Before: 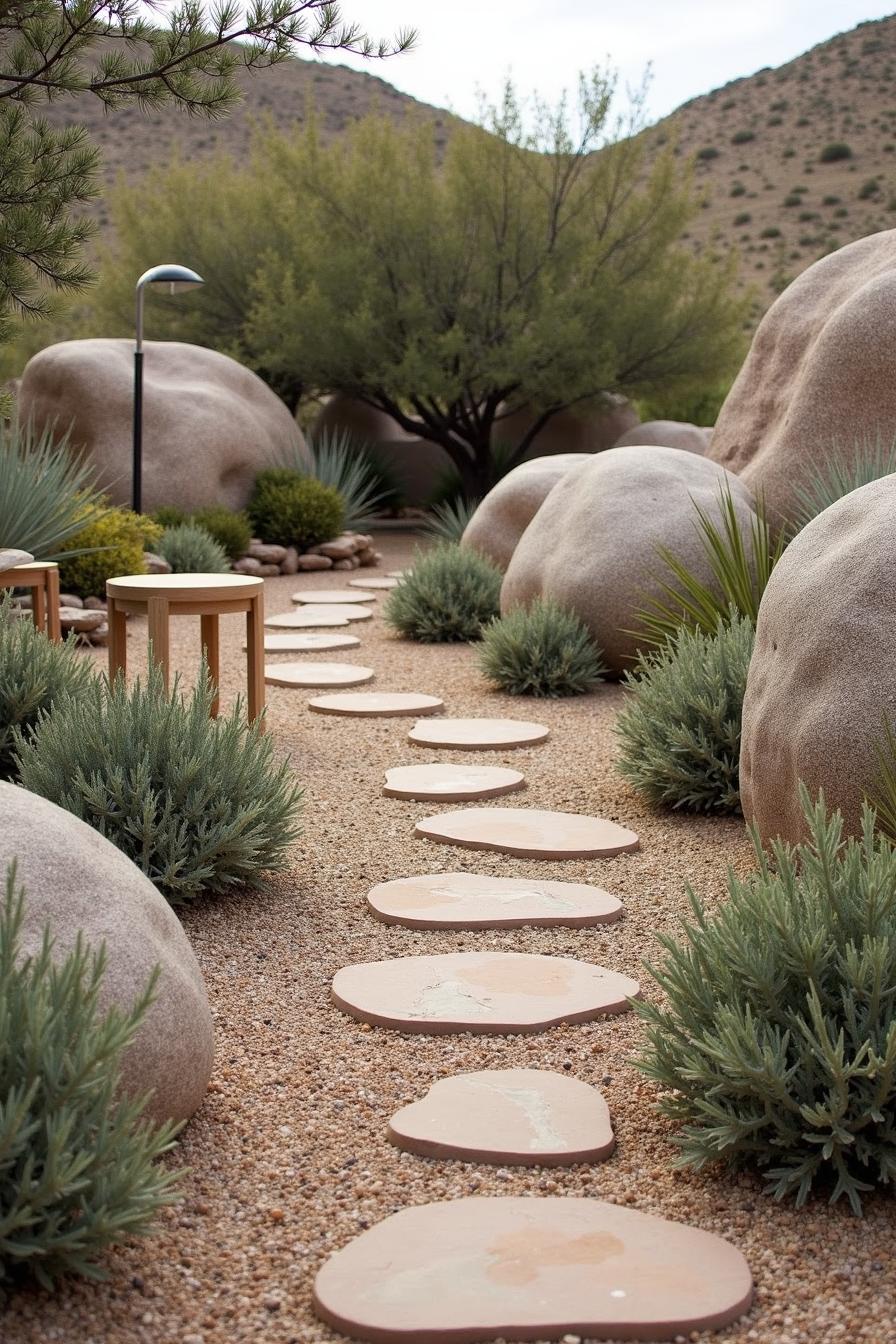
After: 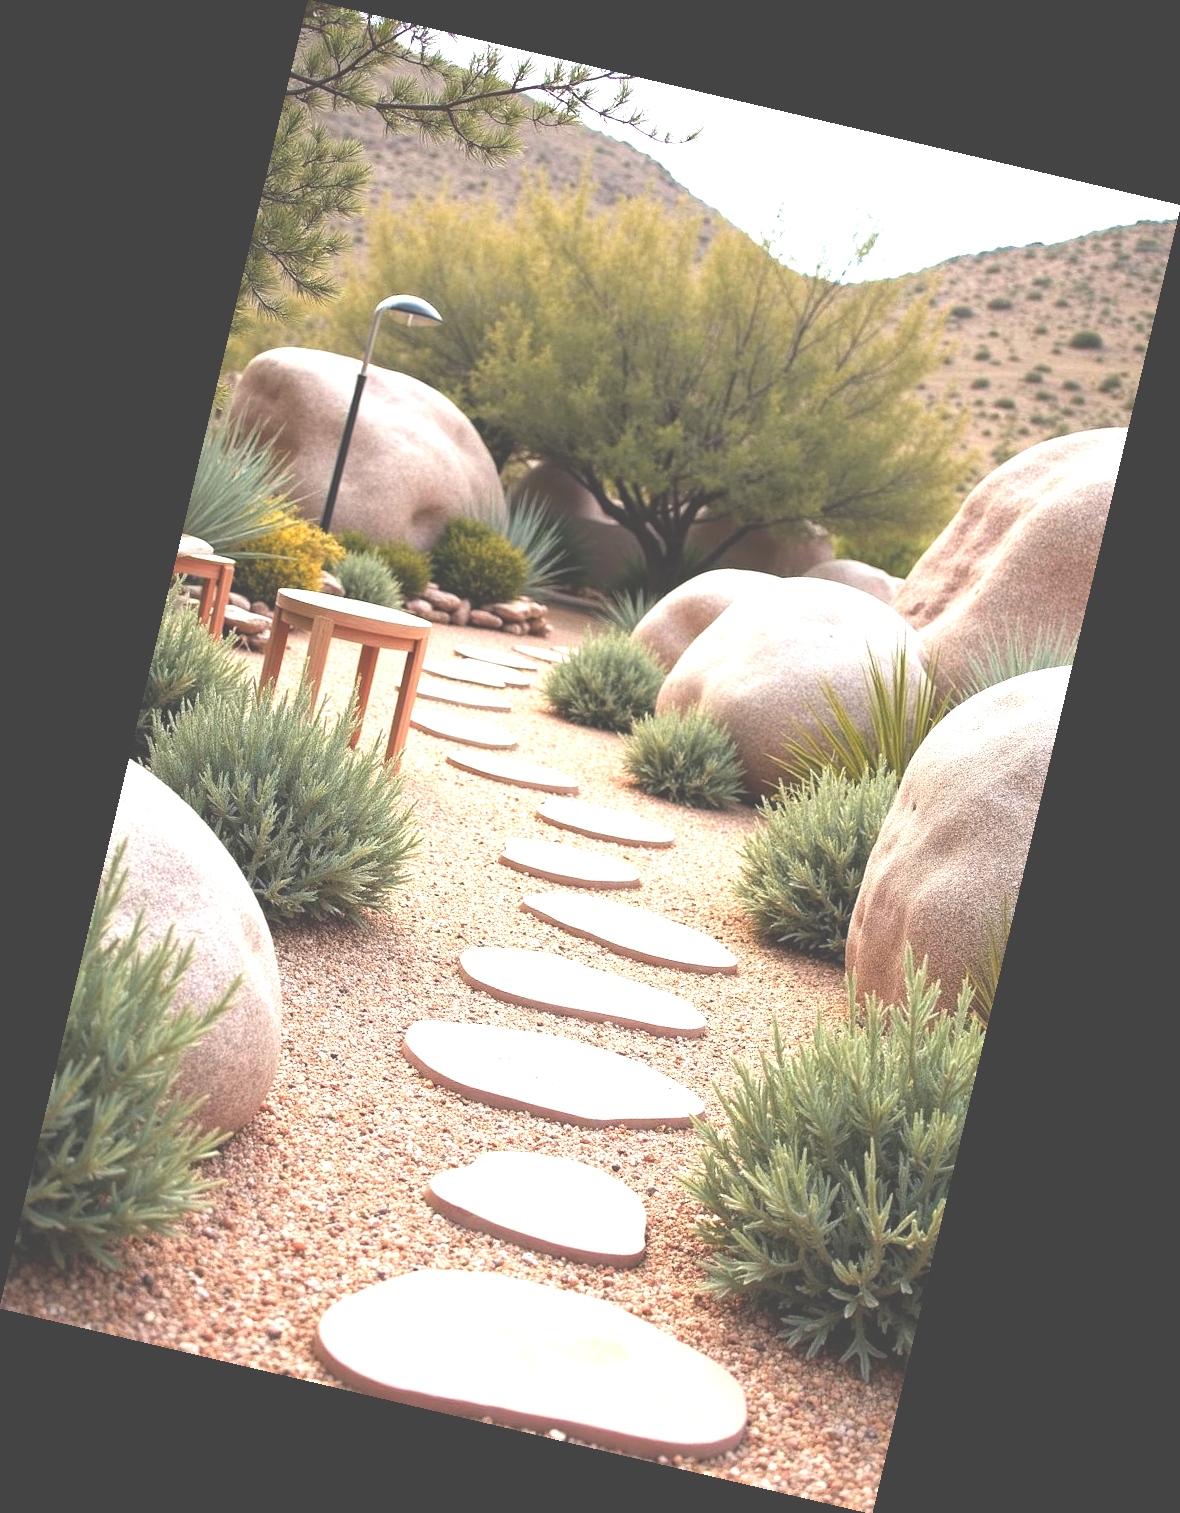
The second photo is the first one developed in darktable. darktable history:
rotate and perspective: rotation 13.27°, automatic cropping off
color zones: curves: ch1 [(0.239, 0.552) (0.75, 0.5)]; ch2 [(0.25, 0.462) (0.749, 0.457)], mix 25.94%
exposure: black level correction -0.023, exposure 1.397 EV, compensate highlight preservation false
